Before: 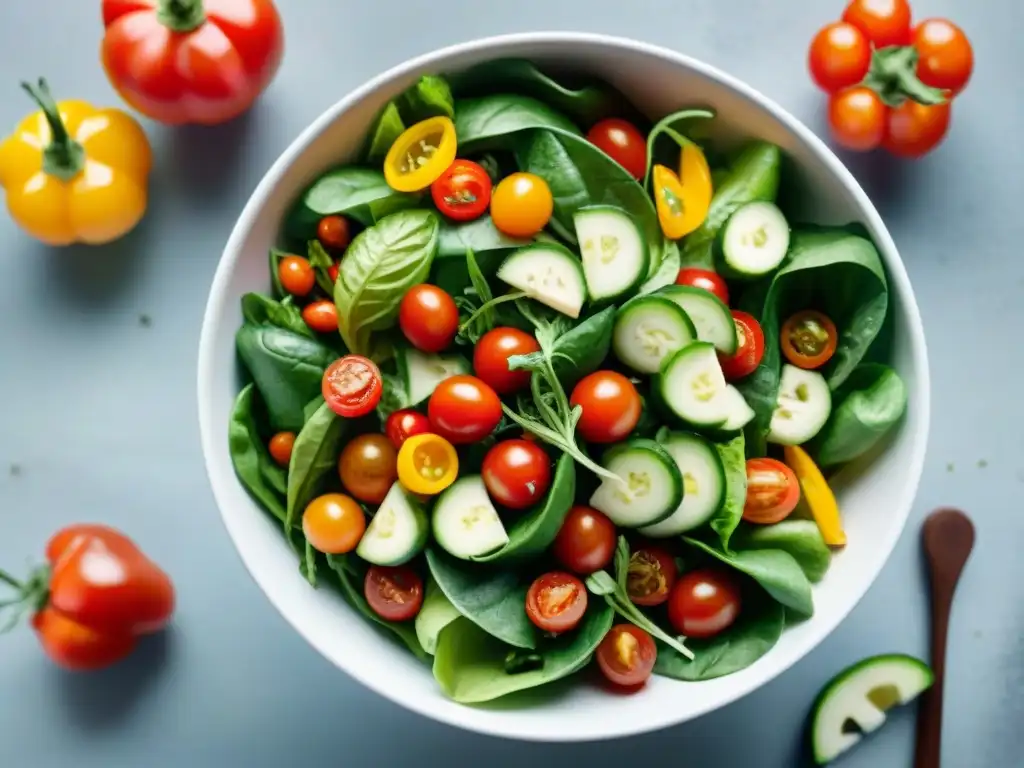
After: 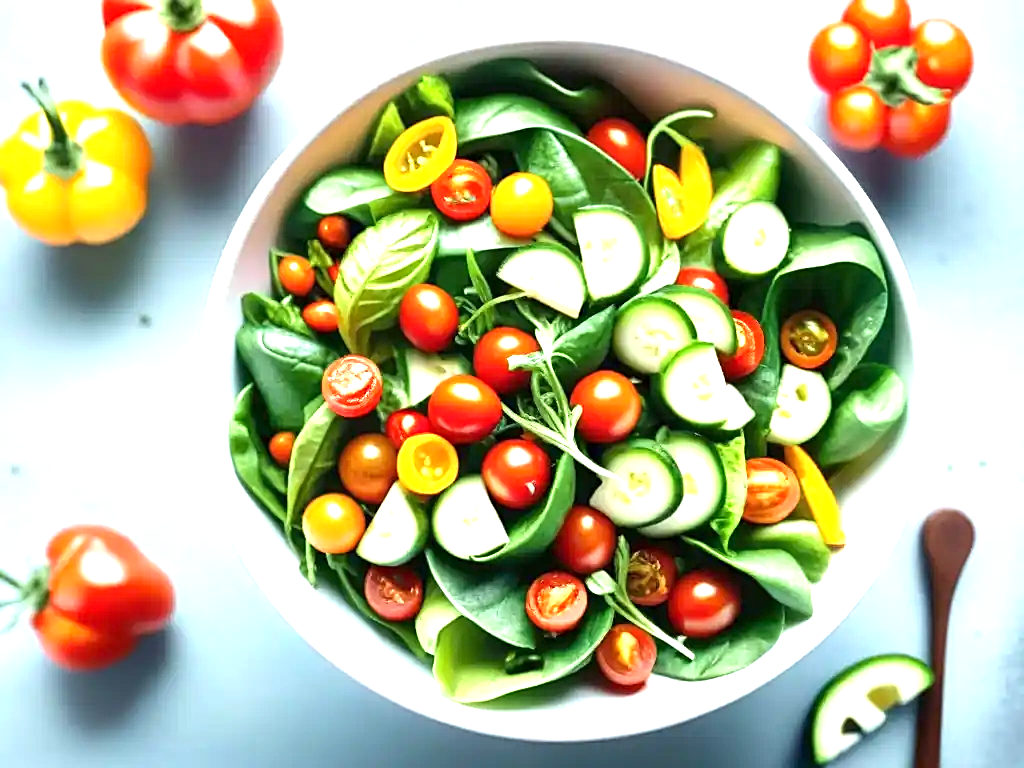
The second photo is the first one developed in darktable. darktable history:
exposure: black level correction 0, exposure 1.286 EV, compensate highlight preservation false
sharpen: on, module defaults
